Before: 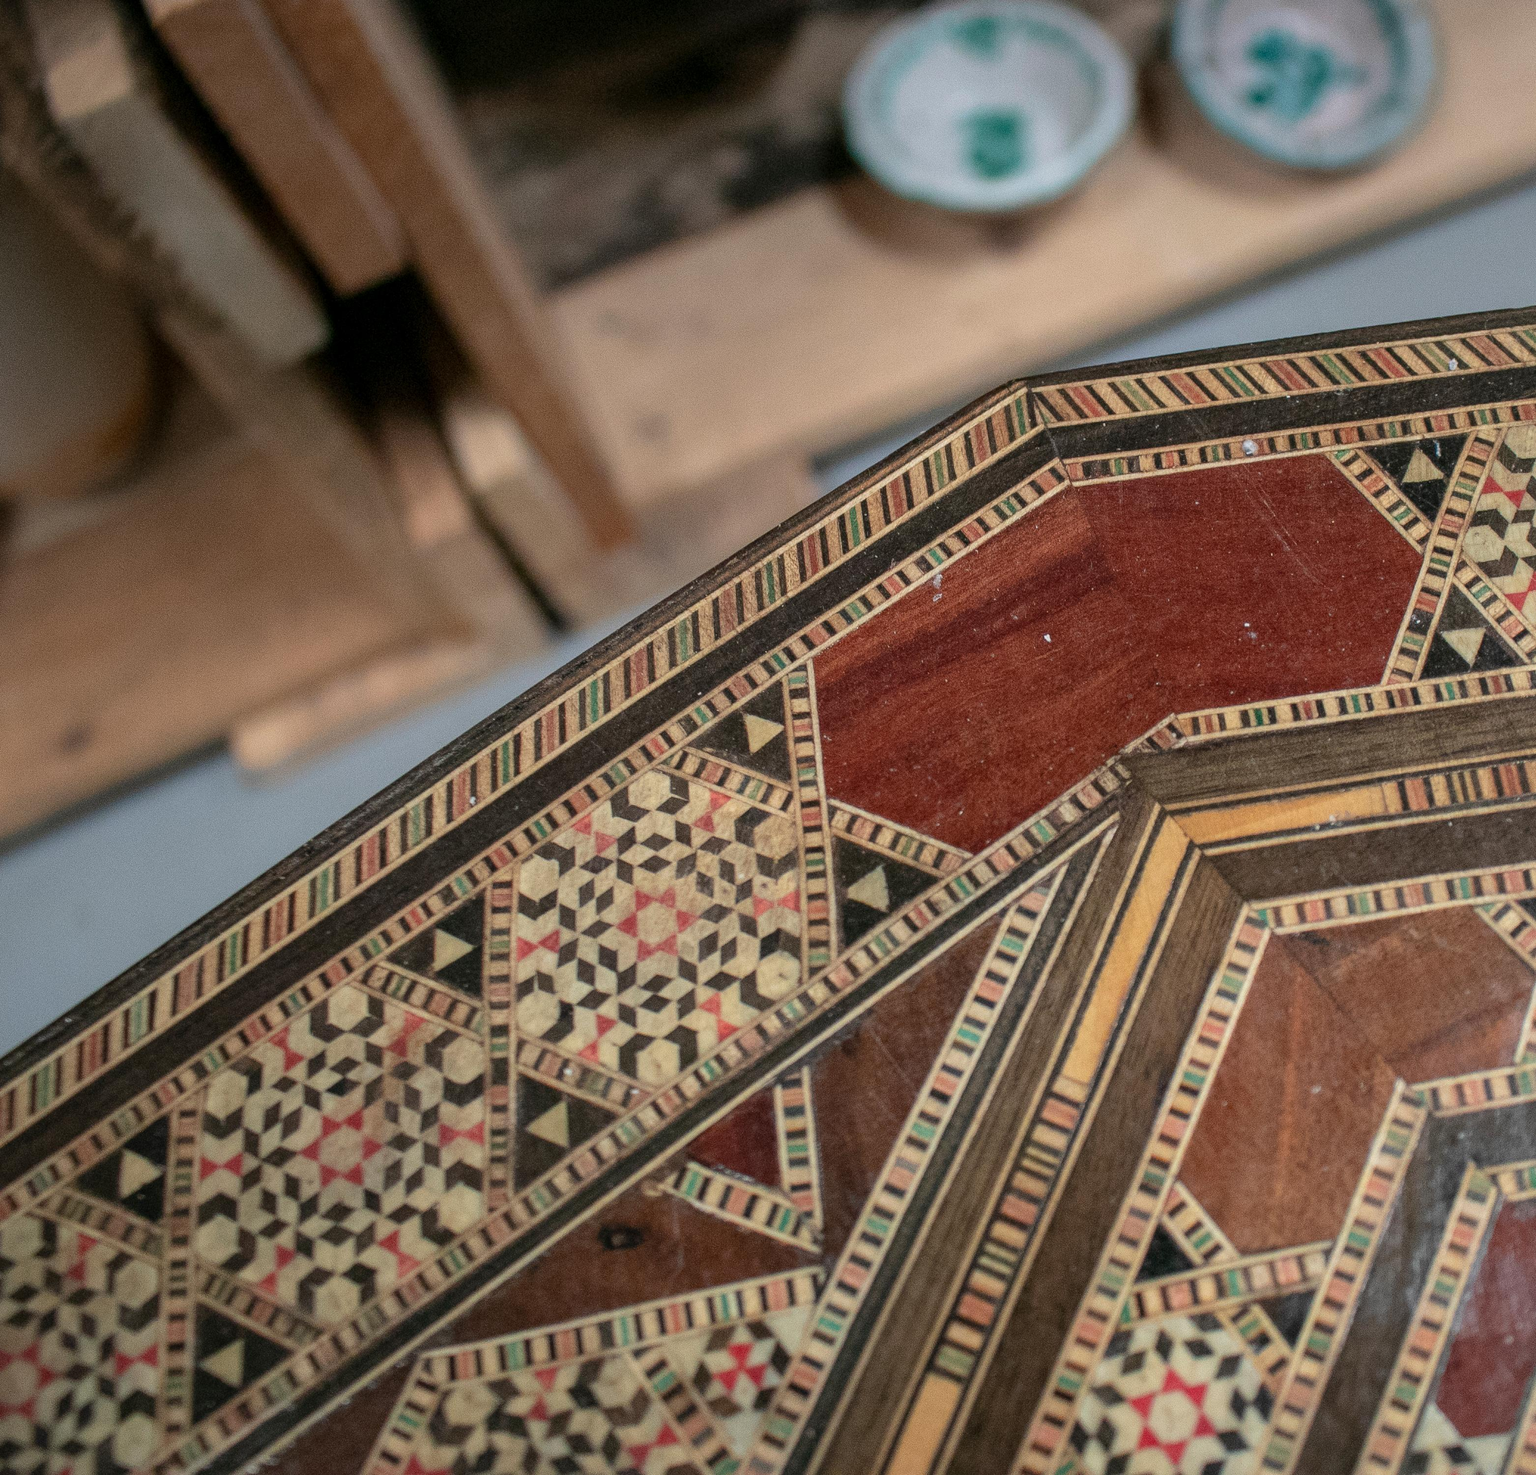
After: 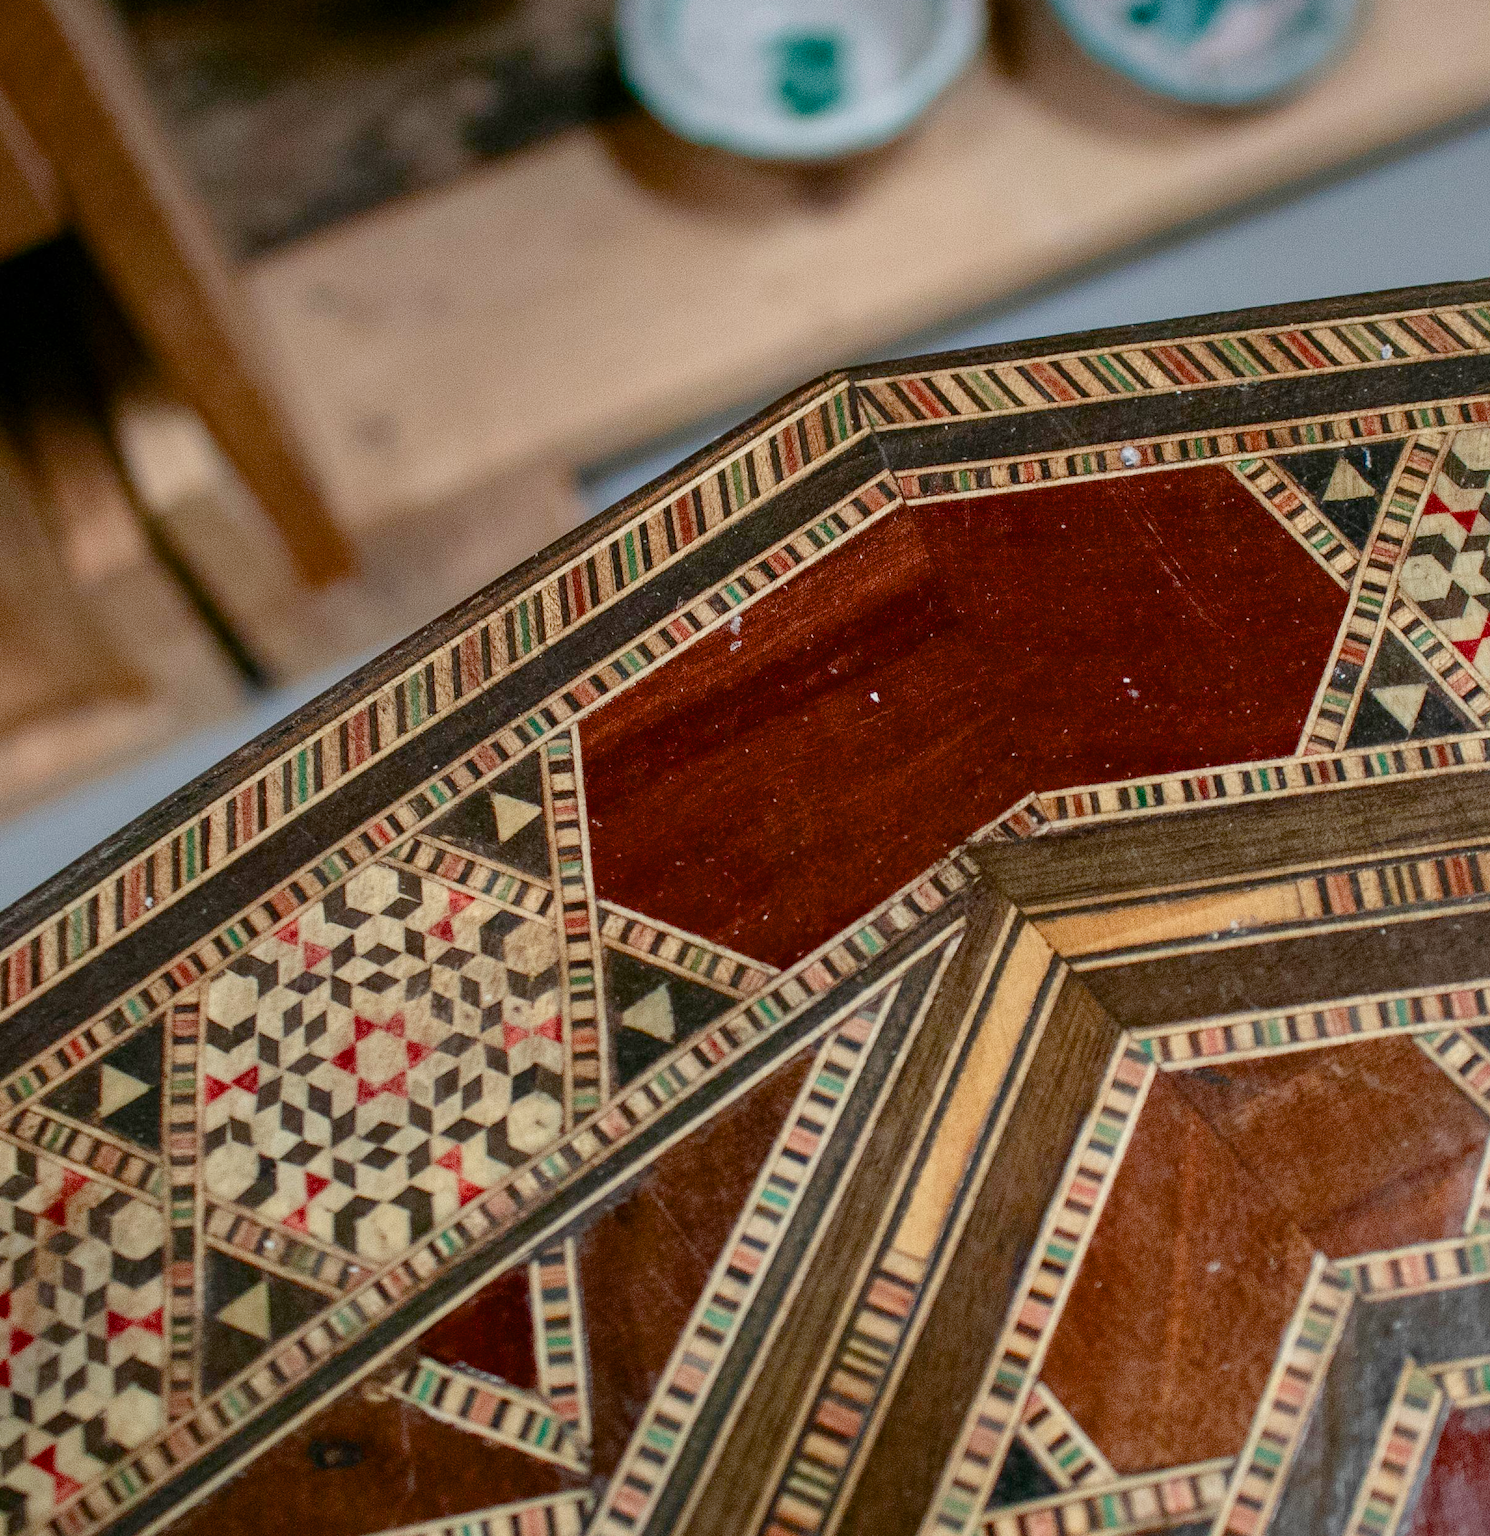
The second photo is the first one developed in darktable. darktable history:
crop: left 23.132%, top 5.845%, bottom 11.65%
color balance rgb: linear chroma grading › global chroma -0.93%, perceptual saturation grading › global saturation 13.787%, perceptual saturation grading › highlights -30.543%, perceptual saturation grading › shadows 51.827%, global vibrance 10.34%, saturation formula JzAzBz (2021)
